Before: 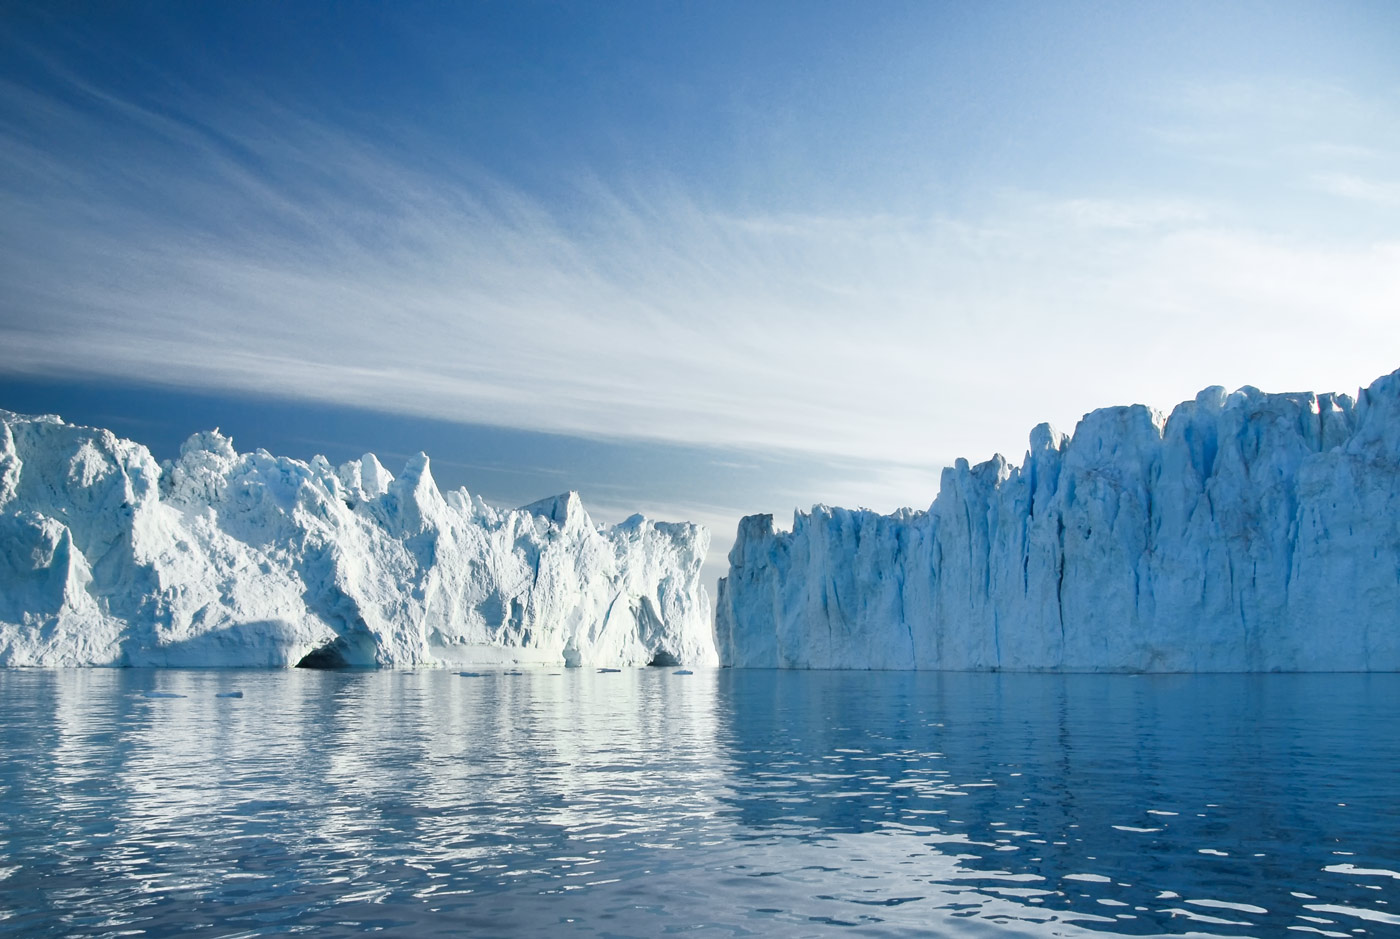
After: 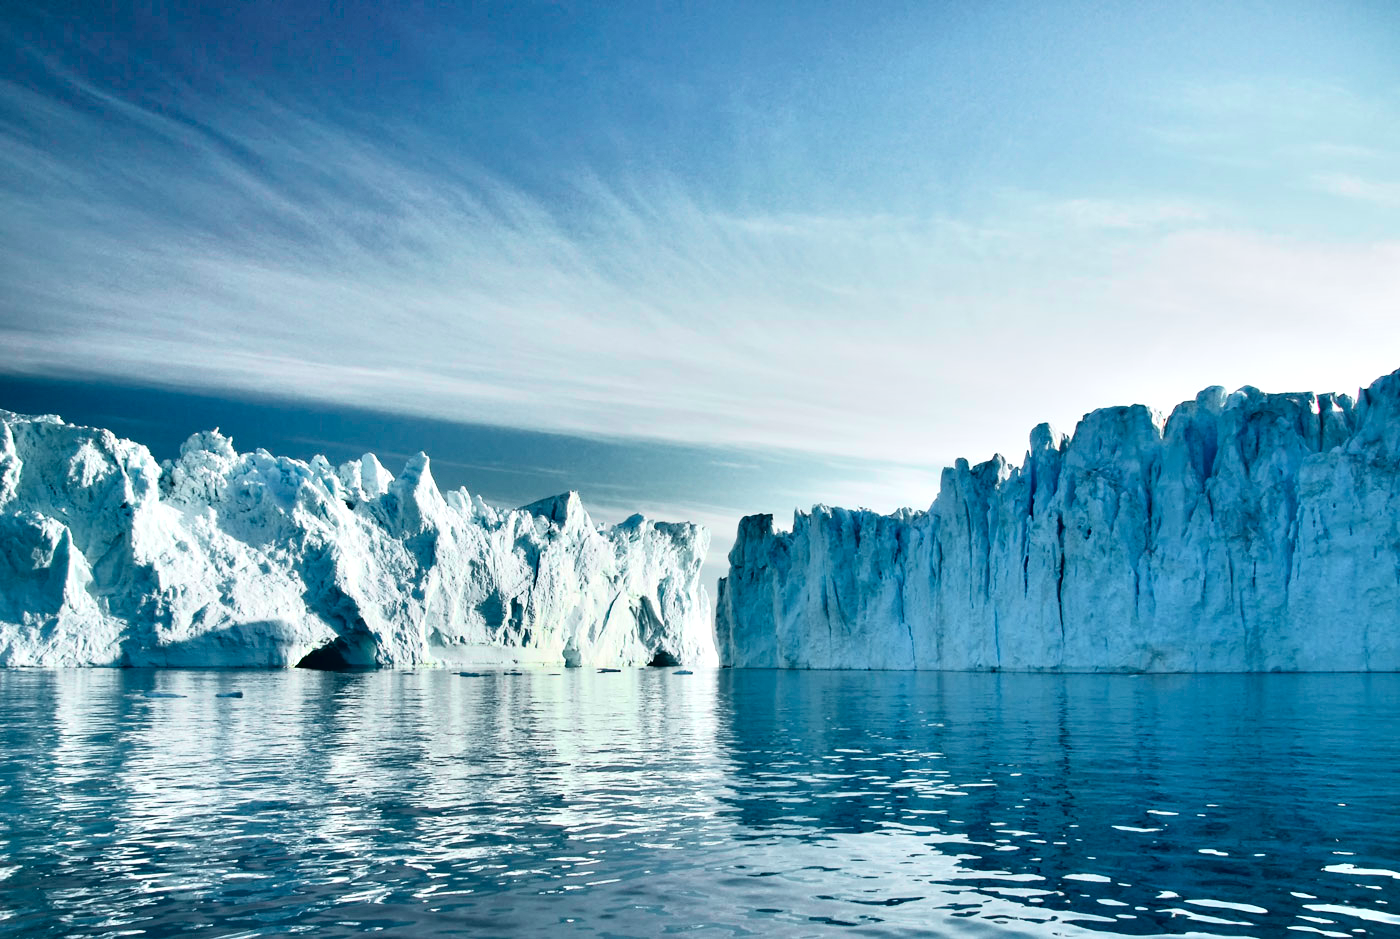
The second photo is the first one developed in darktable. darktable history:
color zones: curves: ch0 [(0, 0.5) (0.125, 0.4) (0.25, 0.5) (0.375, 0.4) (0.5, 0.4) (0.625, 0.35) (0.75, 0.35) (0.875, 0.5)]; ch1 [(0, 0.35) (0.125, 0.45) (0.25, 0.35) (0.375, 0.35) (0.5, 0.35) (0.625, 0.35) (0.75, 0.45) (0.875, 0.35)]; ch2 [(0, 0.6) (0.125, 0.5) (0.25, 0.5) (0.375, 0.6) (0.5, 0.6) (0.625, 0.5) (0.75, 0.5) (0.875, 0.5)], mix -123.41%
tone curve: curves: ch0 [(0, 0.012) (0.052, 0.04) (0.107, 0.086) (0.269, 0.266) (0.471, 0.503) (0.731, 0.771) (0.921, 0.909) (0.999, 0.951)]; ch1 [(0, 0) (0.339, 0.298) (0.402, 0.363) (0.444, 0.415) (0.485, 0.469) (0.494, 0.493) (0.504, 0.501) (0.525, 0.534) (0.555, 0.593) (0.594, 0.648) (1, 1)]; ch2 [(0, 0) (0.48, 0.48) (0.504, 0.5) (0.535, 0.557) (0.581, 0.623) (0.649, 0.683) (0.824, 0.815) (1, 1)], color space Lab, independent channels, preserve colors none
shadows and highlights: shadows 34.79, highlights -34.9, highlights color adjustment 77.9%, soften with gaussian
contrast equalizer: y [[0.609, 0.611, 0.615, 0.613, 0.607, 0.603], [0.504, 0.498, 0.496, 0.499, 0.506, 0.516], [0 ×6], [0 ×6], [0 ×6]]
